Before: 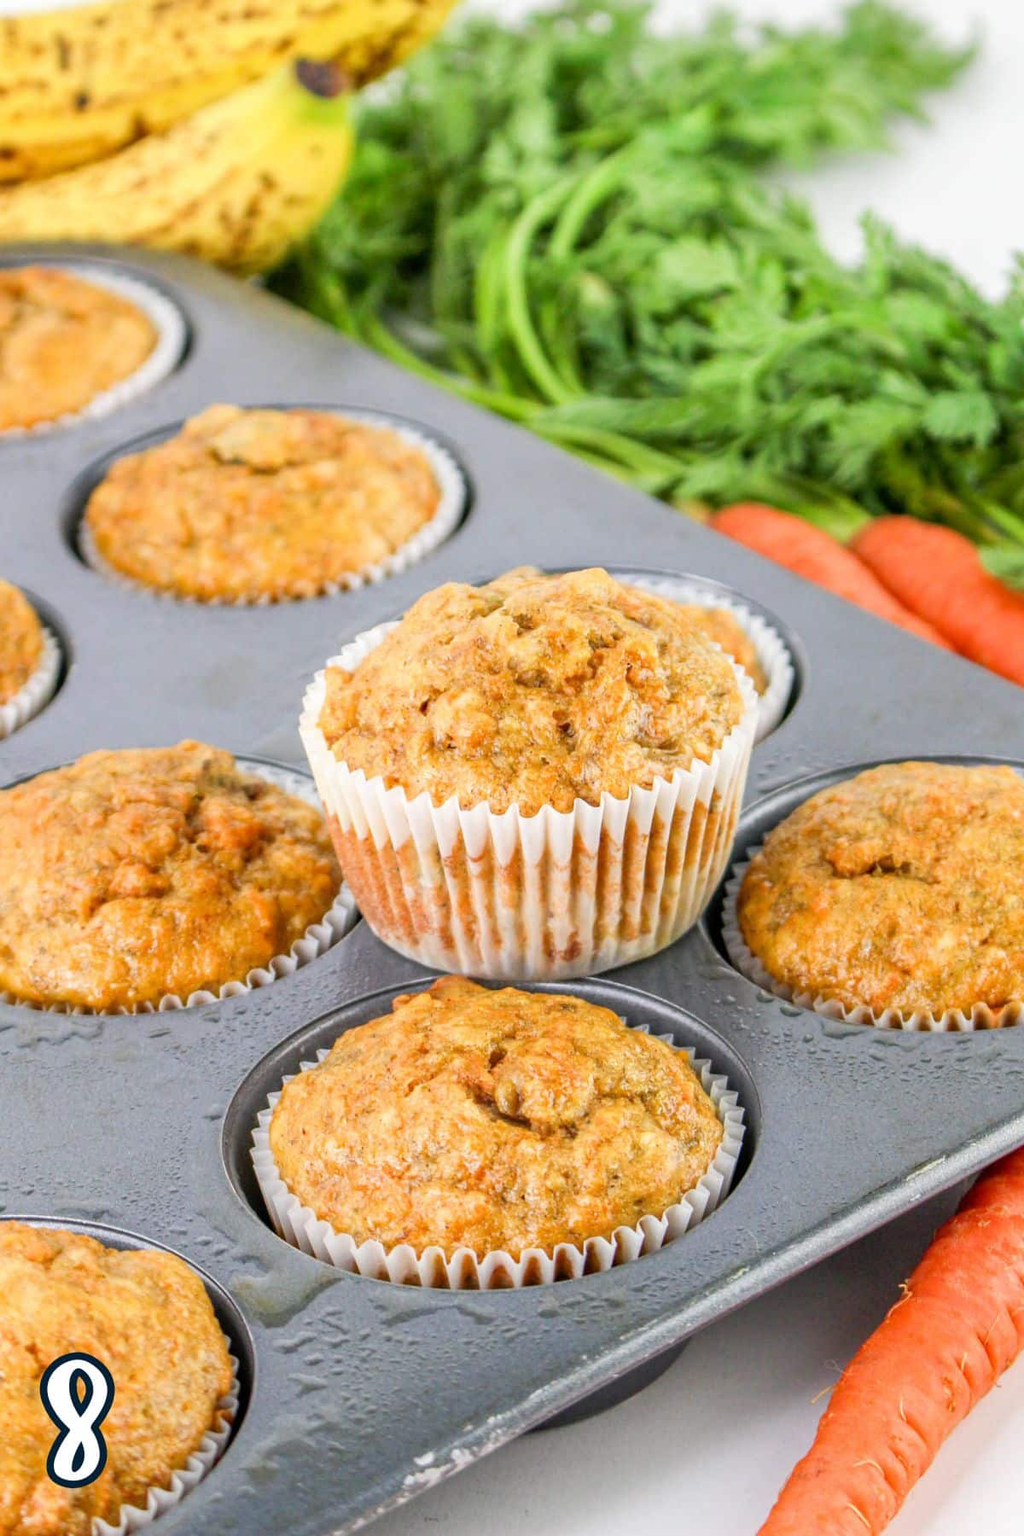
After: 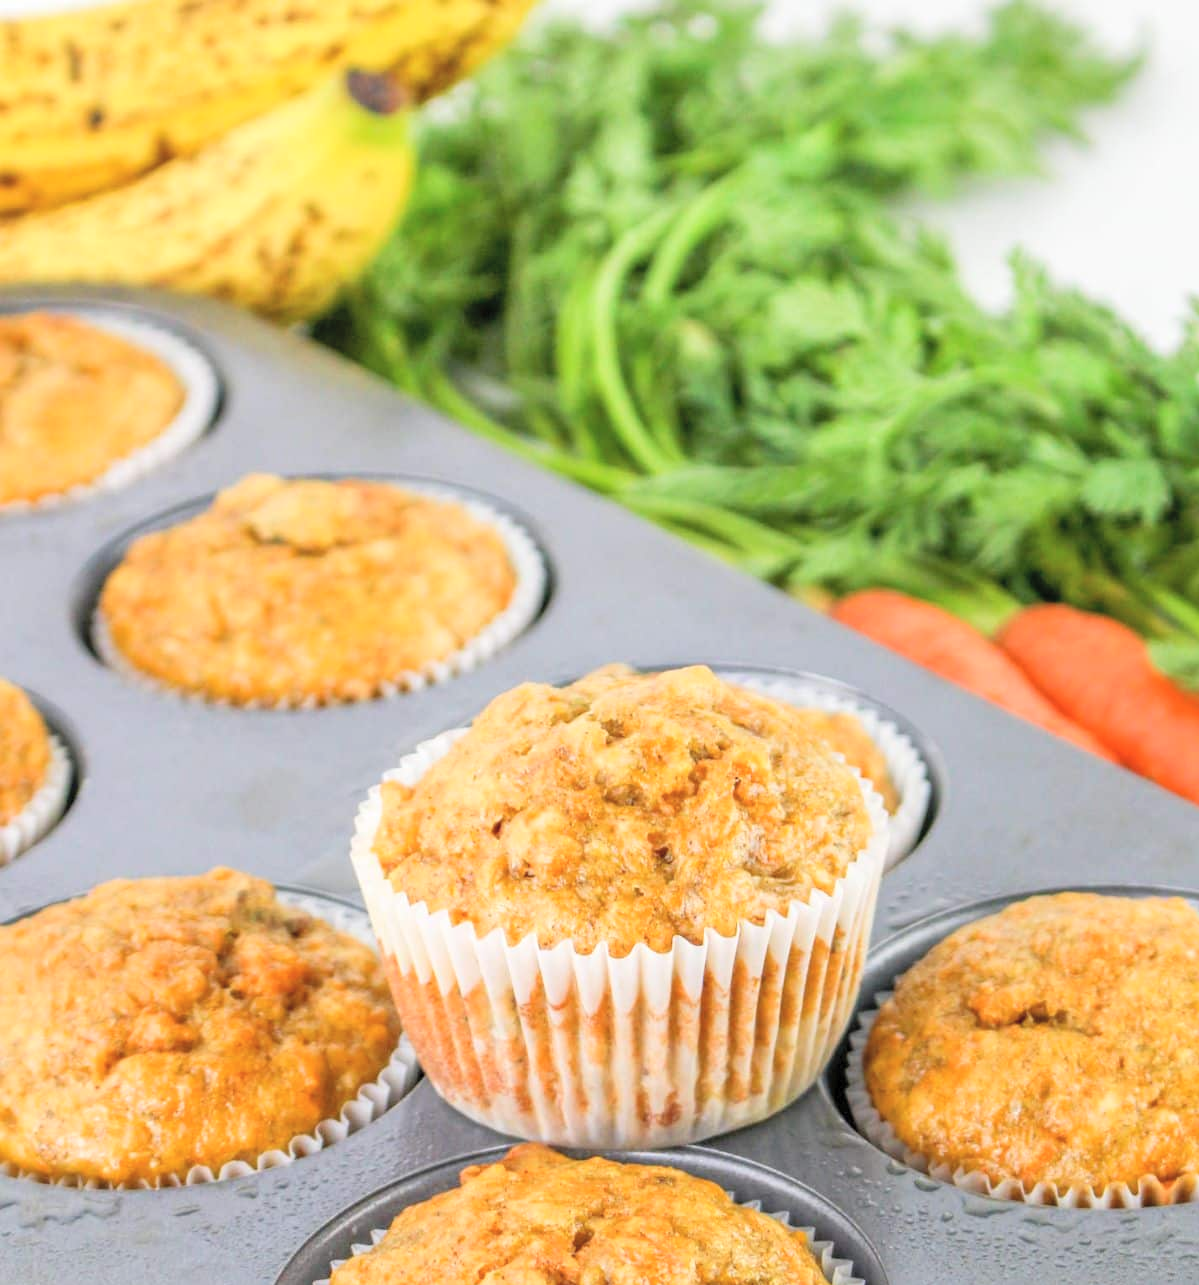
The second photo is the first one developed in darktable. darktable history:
tone curve: curves: ch0 [(0, 0) (0.003, 0.003) (0.011, 0.011) (0.025, 0.025) (0.044, 0.045) (0.069, 0.07) (0.1, 0.101) (0.136, 0.138) (0.177, 0.18) (0.224, 0.228) (0.277, 0.281) (0.335, 0.34) (0.399, 0.405) (0.468, 0.475) (0.543, 0.551) (0.623, 0.633) (0.709, 0.72) (0.801, 0.813) (0.898, 0.907) (1, 1)], preserve colors none
crop: bottom 28.576%
contrast brightness saturation: brightness 0.15
